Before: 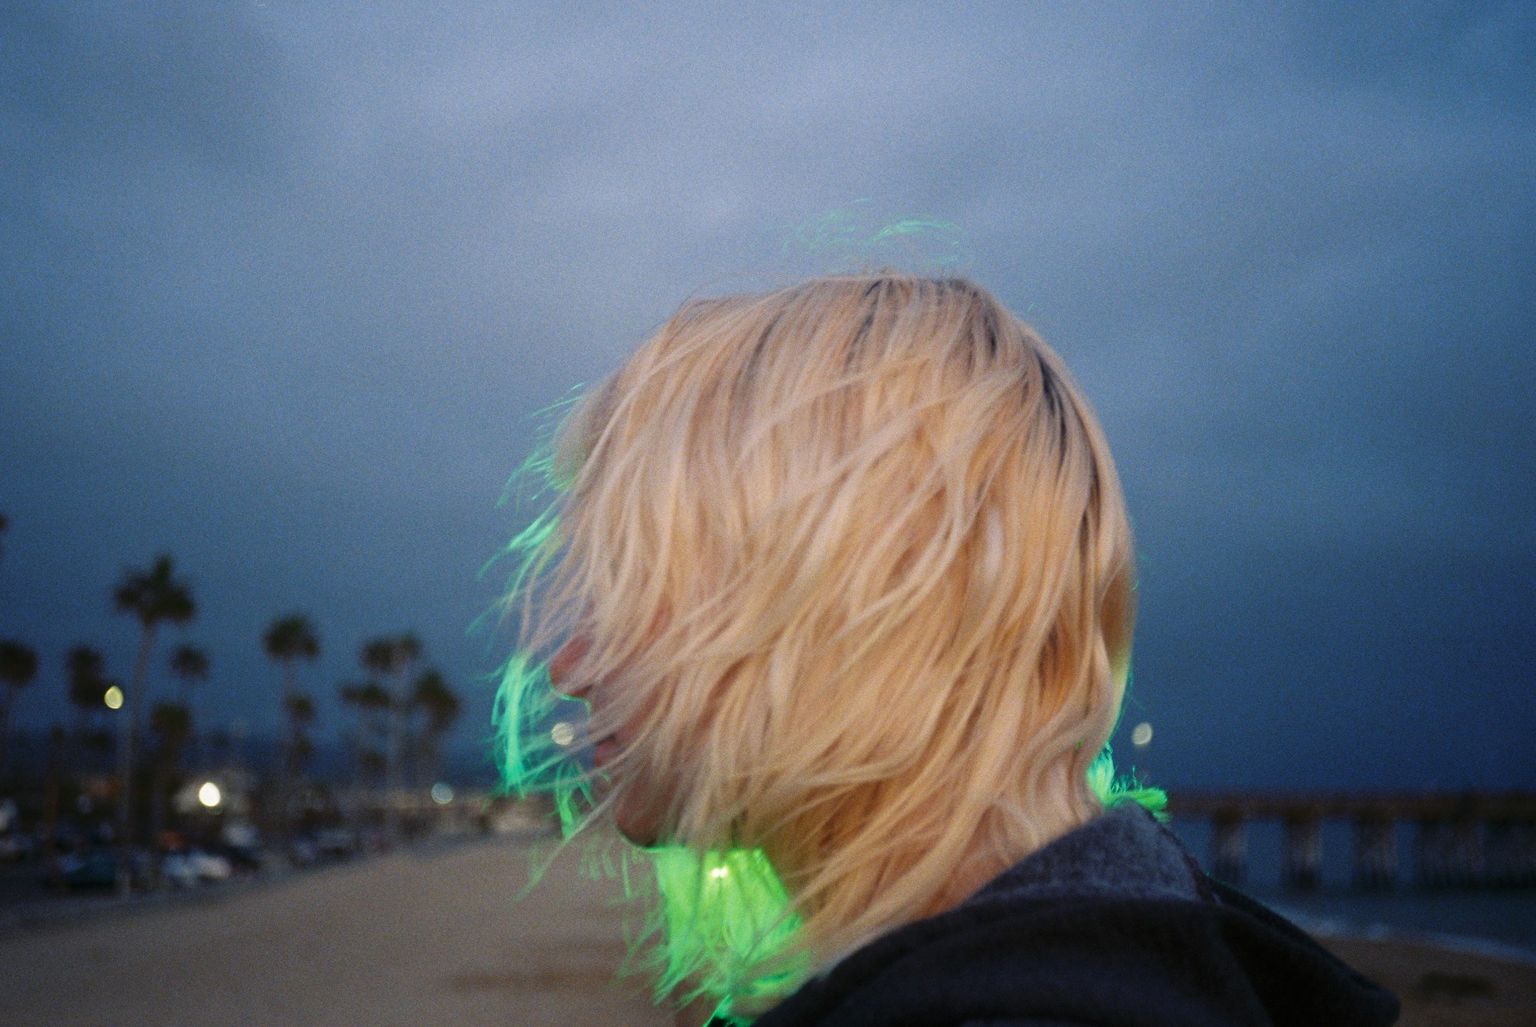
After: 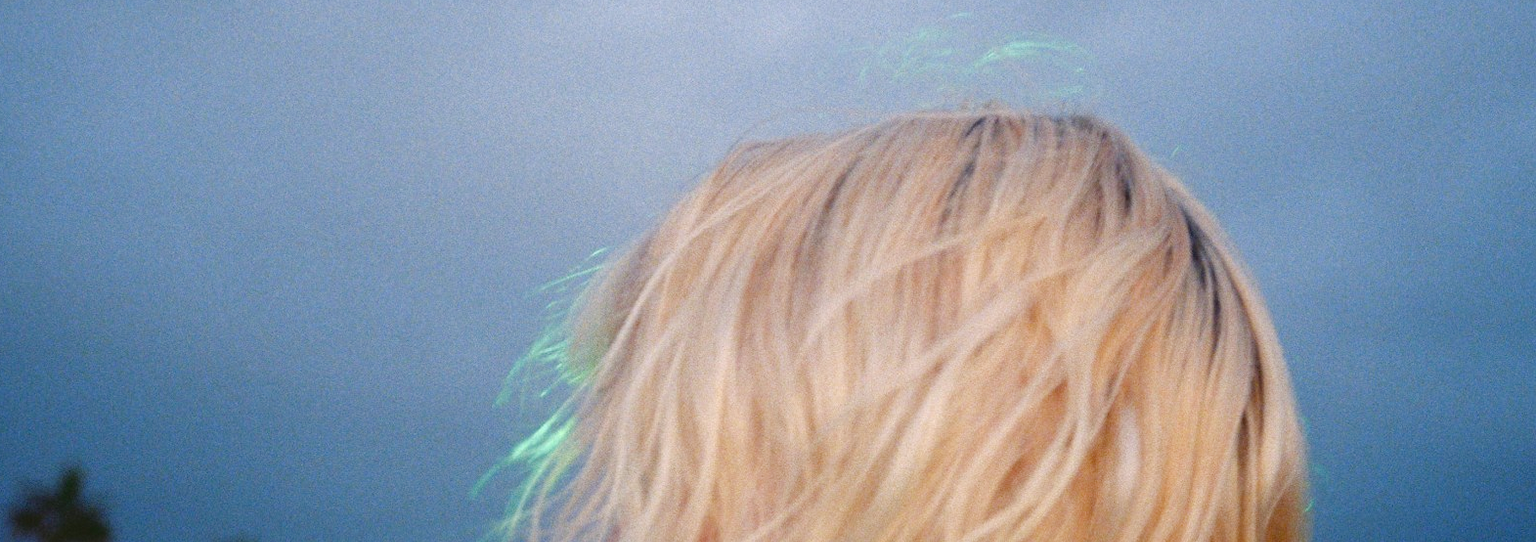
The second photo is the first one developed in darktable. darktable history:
contrast brightness saturation: saturation -0.1
color balance rgb: perceptual saturation grading › global saturation 20%, perceptual saturation grading › highlights -50%, perceptual saturation grading › shadows 30%, perceptual brilliance grading › global brilliance 10%, perceptual brilliance grading › shadows 15%
crop: left 7.036%, top 18.398%, right 14.379%, bottom 40.043%
